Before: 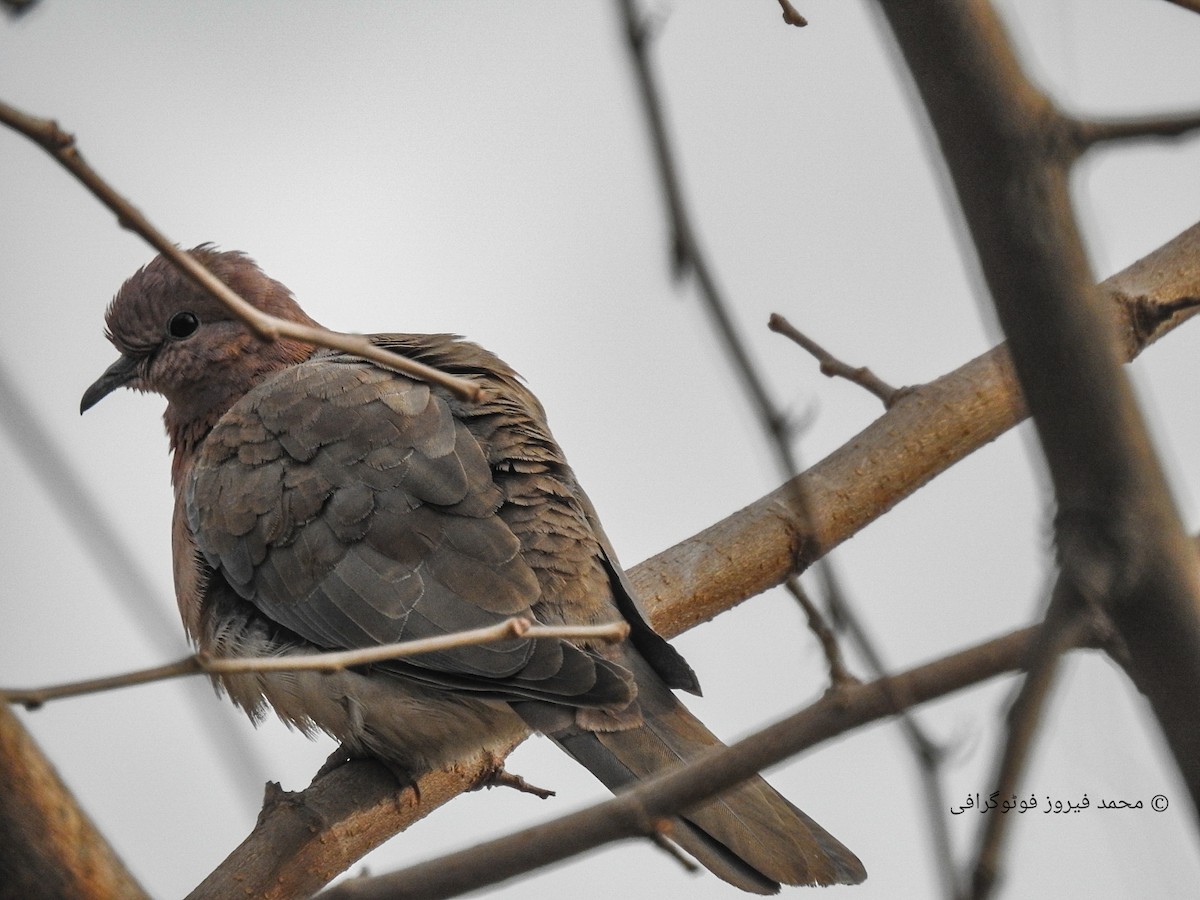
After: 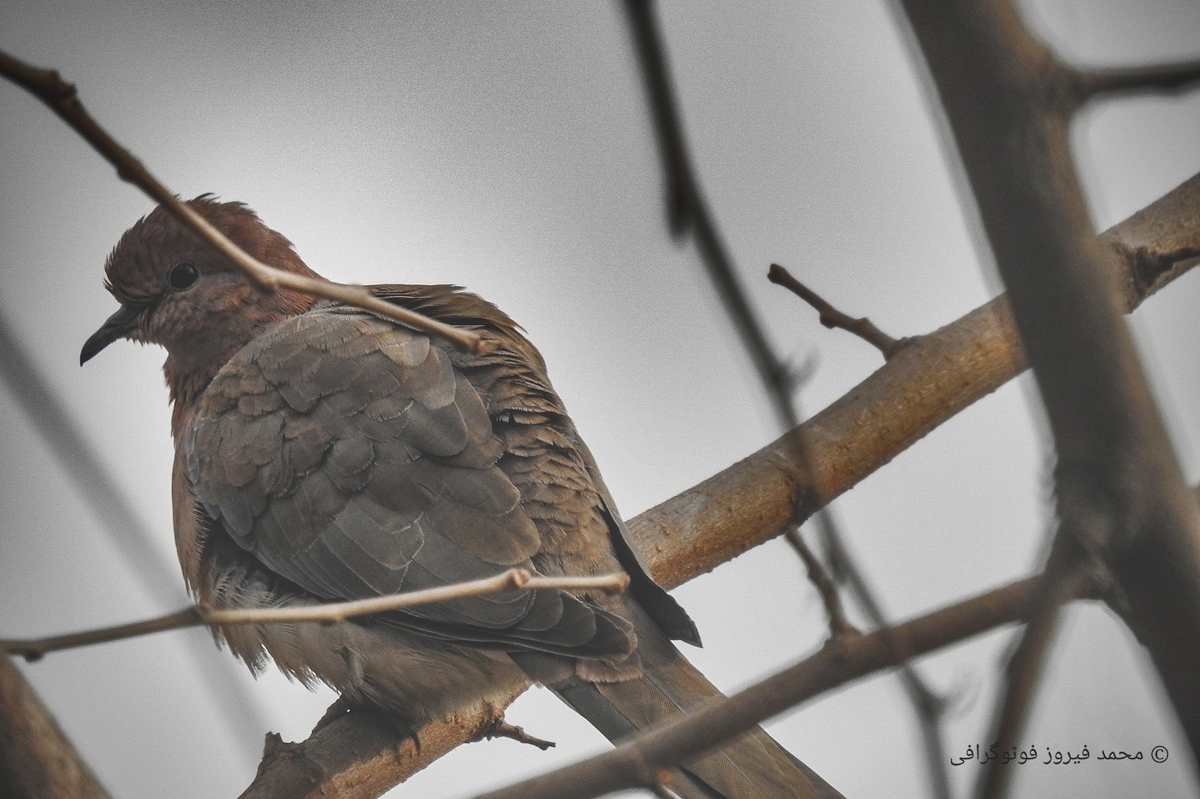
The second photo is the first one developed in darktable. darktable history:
vignetting: fall-off start 73.55%
shadows and highlights: shadows 24.67, highlights -79.56, highlights color adjustment 78.71%, soften with gaussian
crop and rotate: top 5.542%, bottom 5.584%
exposure: black level correction -0.028, compensate highlight preservation false
